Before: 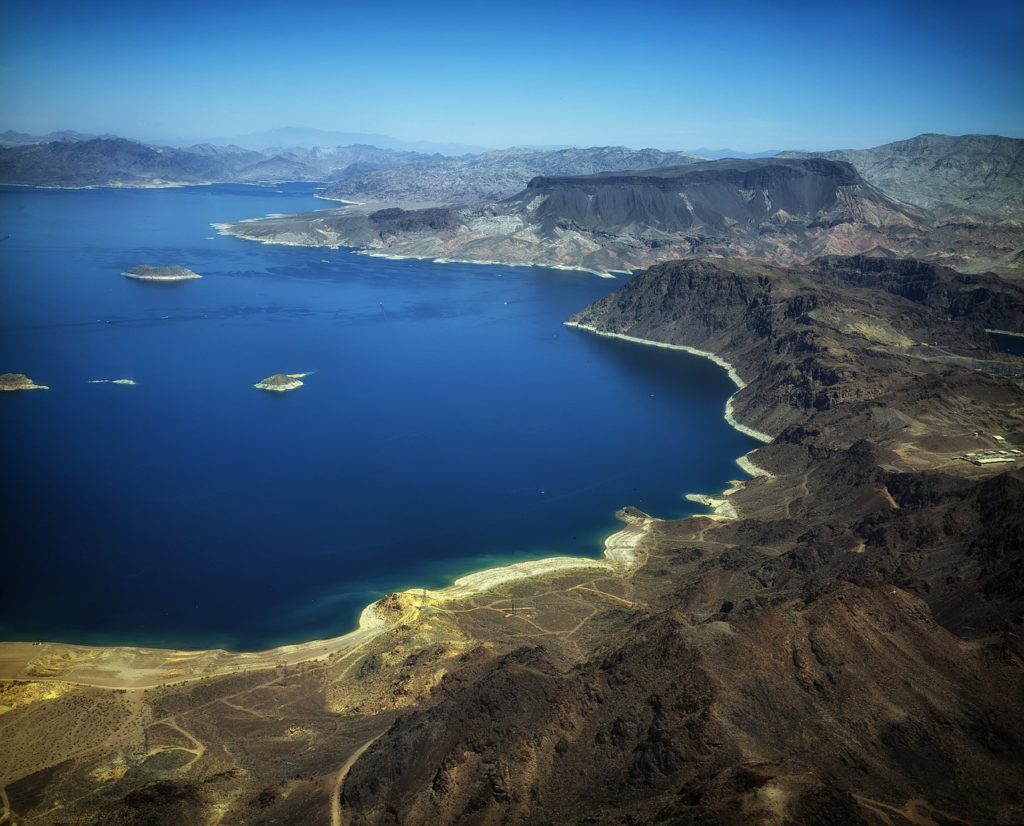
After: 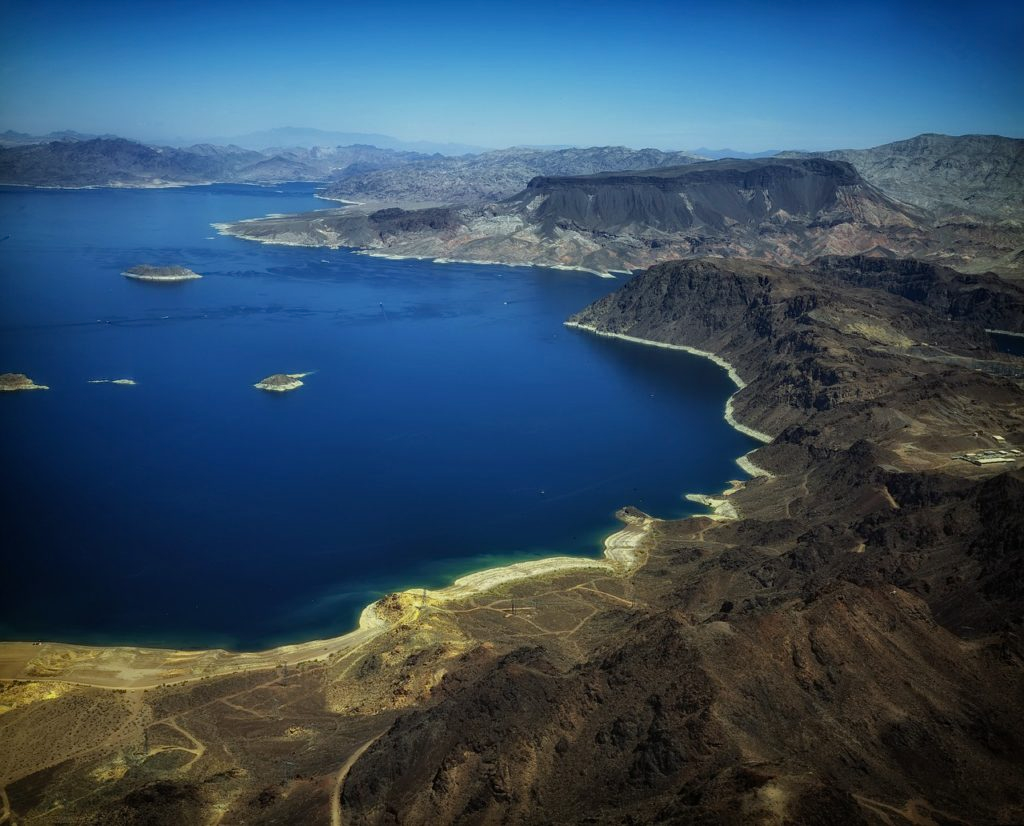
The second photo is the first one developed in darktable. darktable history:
haze removal: compatibility mode true, adaptive false
exposure: exposure -0.293 EV, compensate highlight preservation false
